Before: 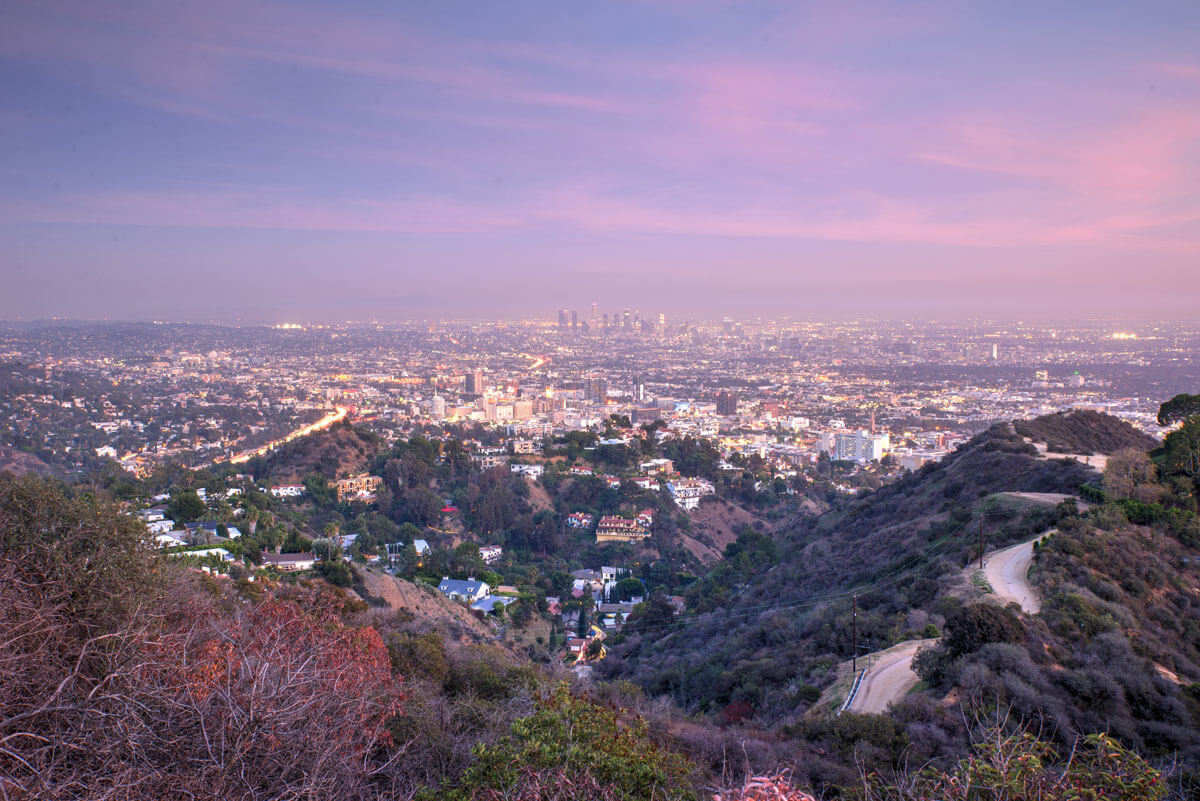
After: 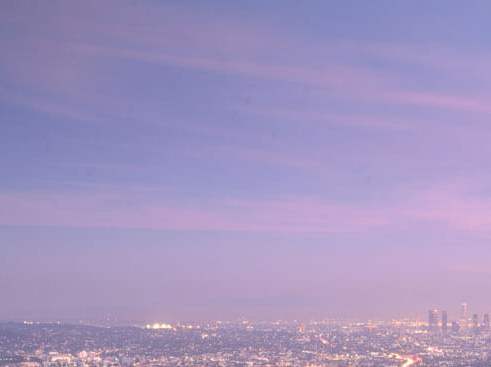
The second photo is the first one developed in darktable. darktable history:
crop and rotate: left 10.894%, top 0.088%, right 48.134%, bottom 53.979%
